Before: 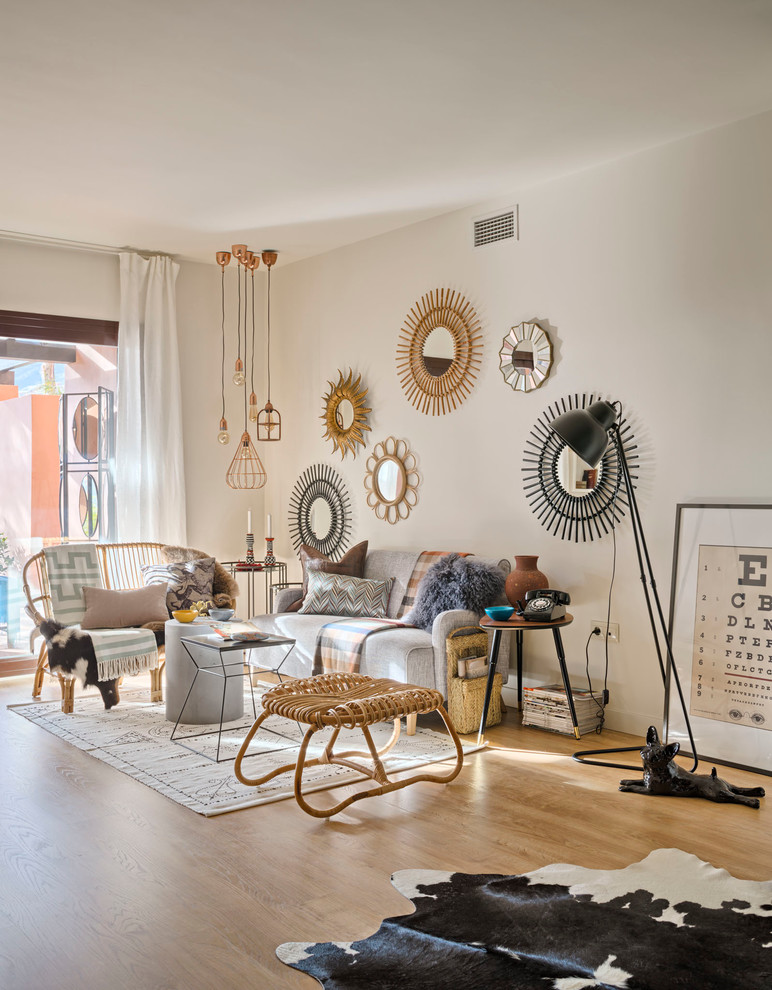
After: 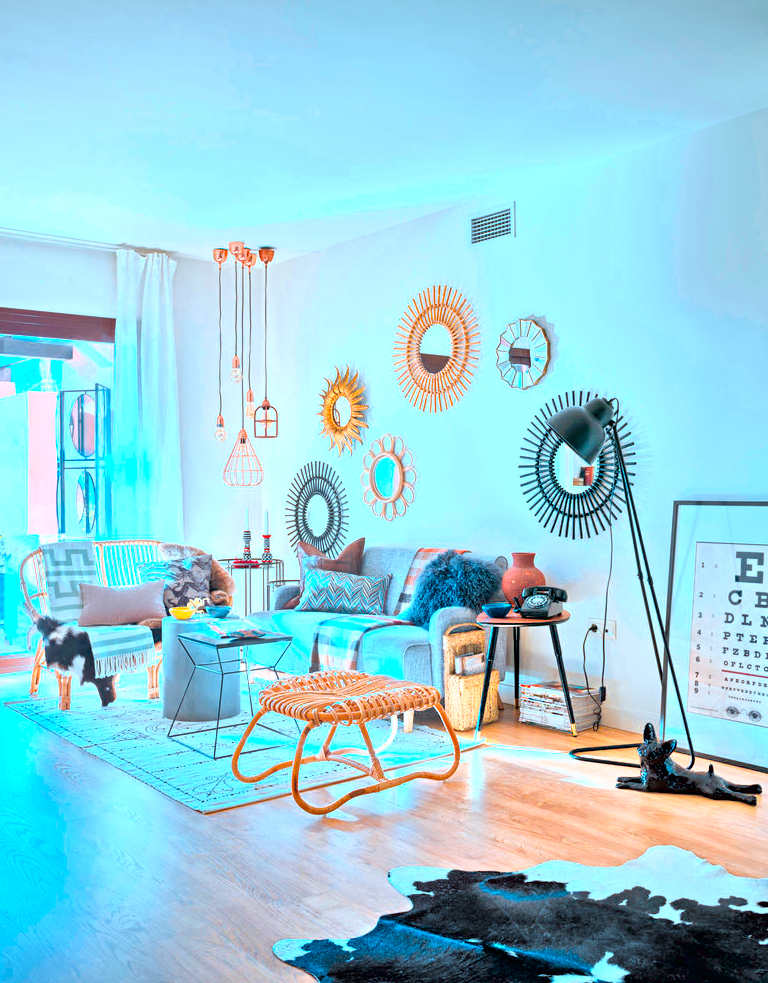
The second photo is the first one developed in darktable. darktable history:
crop and rotate: left 0.499%, top 0.398%, bottom 0.25%
tone equalizer: -7 EV 0.161 EV, -6 EV 0.573 EV, -5 EV 1.14 EV, -4 EV 1.36 EV, -3 EV 1.12 EV, -2 EV 0.6 EV, -1 EV 0.155 EV
color calibration: output R [1.422, -0.35, -0.252, 0], output G [-0.238, 1.259, -0.084, 0], output B [-0.081, -0.196, 1.58, 0], output brightness [0.49, 0.671, -0.57, 0], illuminant custom, x 0.371, y 0.382, temperature 4281.66 K, gamut compression 1.69
tone curve: curves: ch0 [(0, 0) (0.003, 0) (0.011, 0.001) (0.025, 0.003) (0.044, 0.004) (0.069, 0.007) (0.1, 0.01) (0.136, 0.033) (0.177, 0.082) (0.224, 0.141) (0.277, 0.208) (0.335, 0.282) (0.399, 0.363) (0.468, 0.451) (0.543, 0.545) (0.623, 0.647) (0.709, 0.756) (0.801, 0.87) (0.898, 0.972) (1, 1)], color space Lab, independent channels, preserve colors none
